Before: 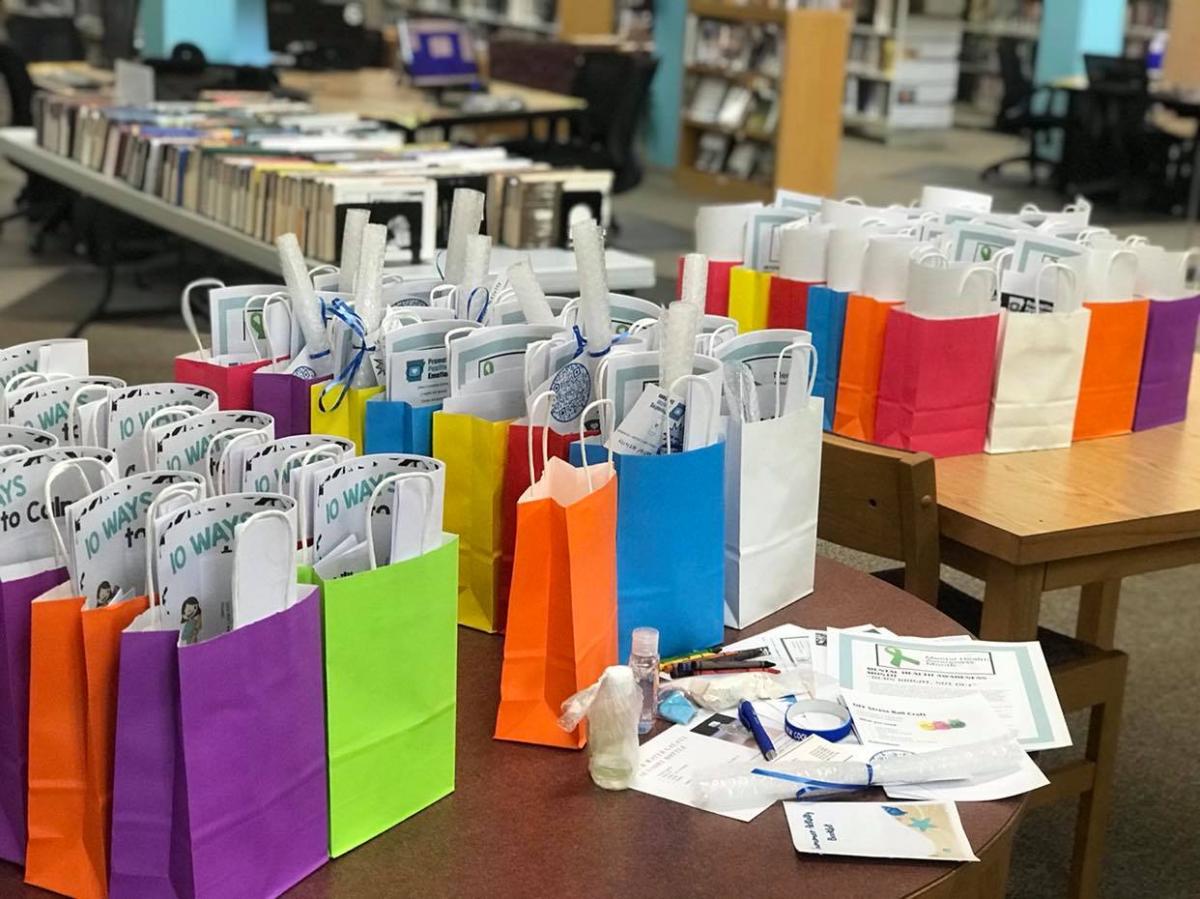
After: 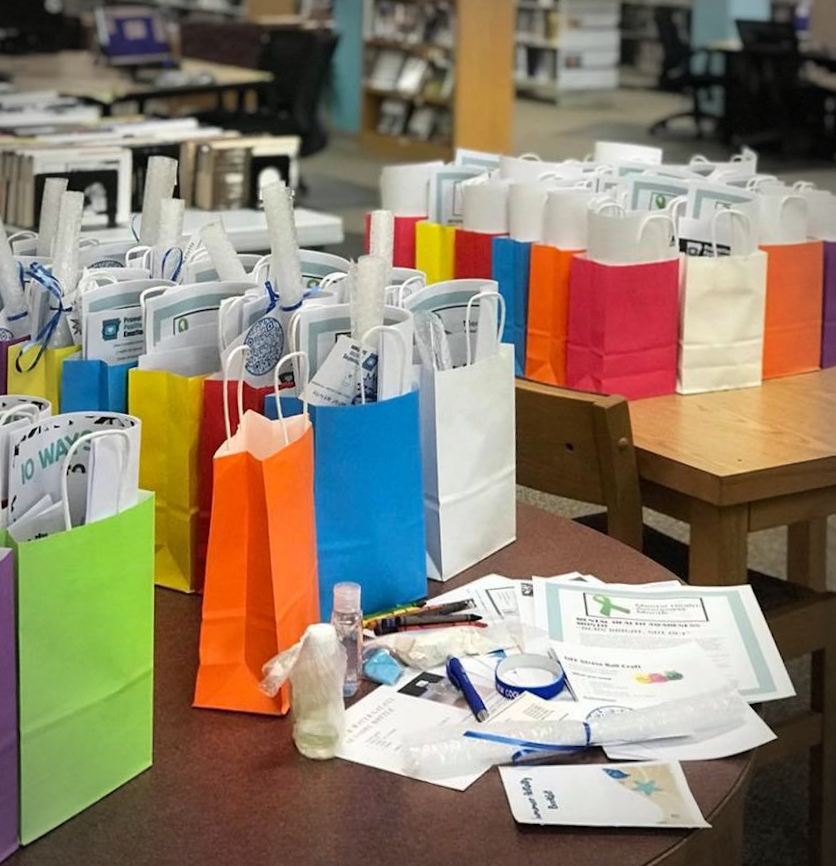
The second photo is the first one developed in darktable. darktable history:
rotate and perspective: rotation -1.68°, lens shift (vertical) -0.146, crop left 0.049, crop right 0.912, crop top 0.032, crop bottom 0.96
vignetting: automatic ratio true
crop and rotate: left 24.6%
